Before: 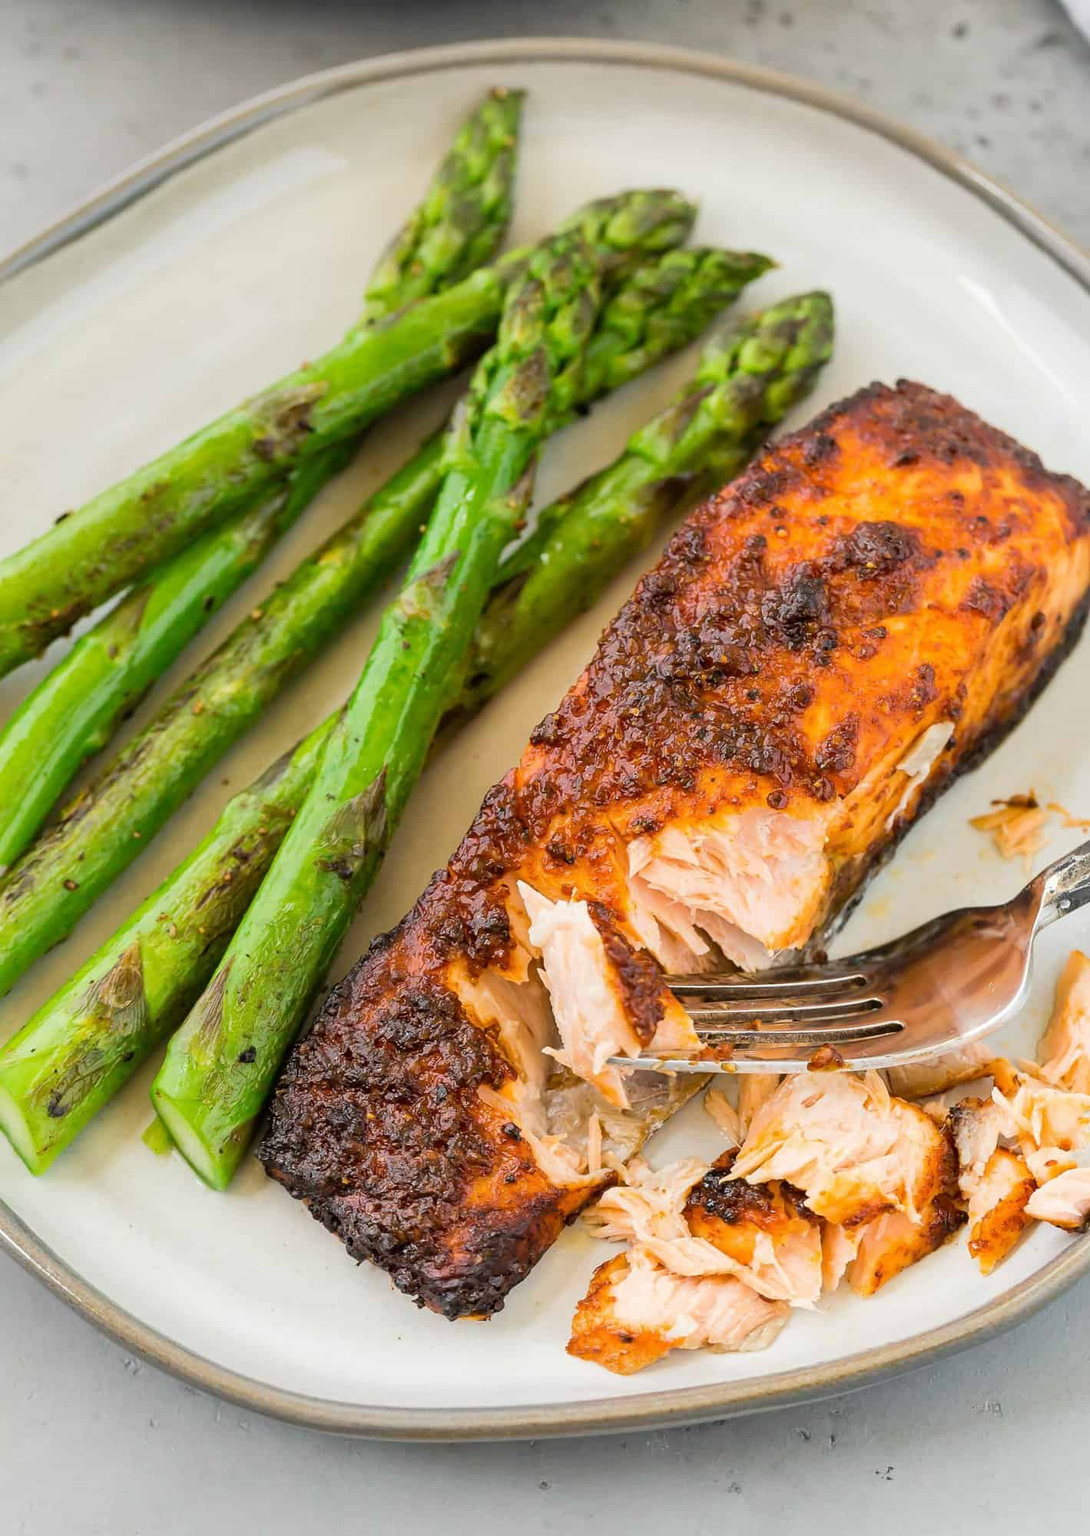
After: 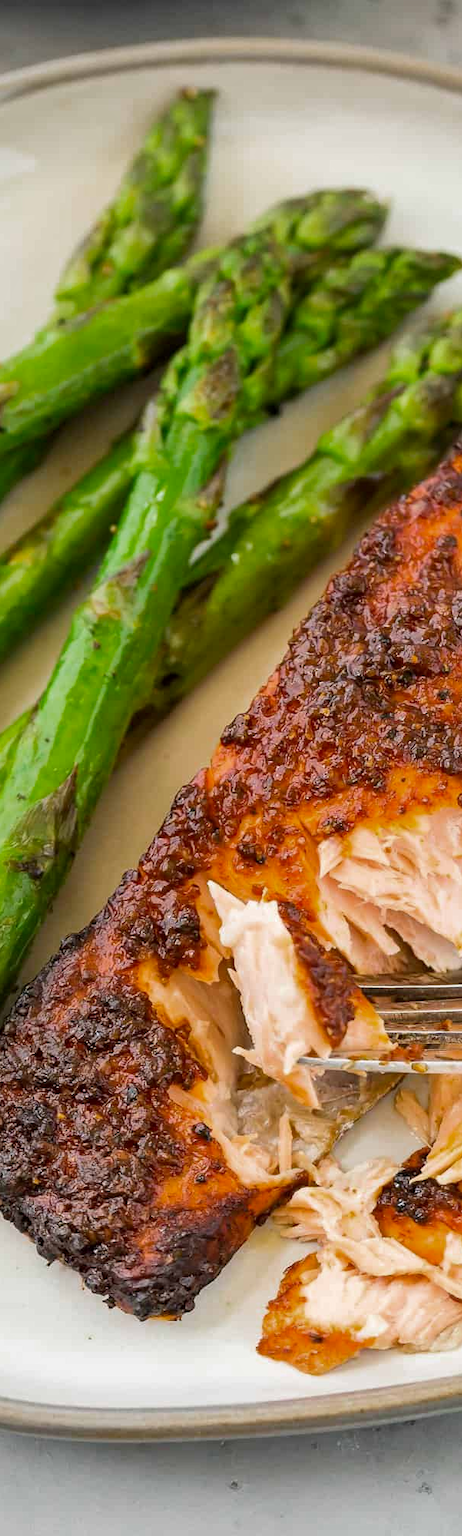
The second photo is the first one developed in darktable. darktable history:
crop: left 28.429%, right 29.092%
color zones: curves: ch0 [(0, 0.444) (0.143, 0.442) (0.286, 0.441) (0.429, 0.441) (0.571, 0.441) (0.714, 0.441) (0.857, 0.442) (1, 0.444)]
local contrast: mode bilateral grid, contrast 20, coarseness 49, detail 121%, midtone range 0.2
